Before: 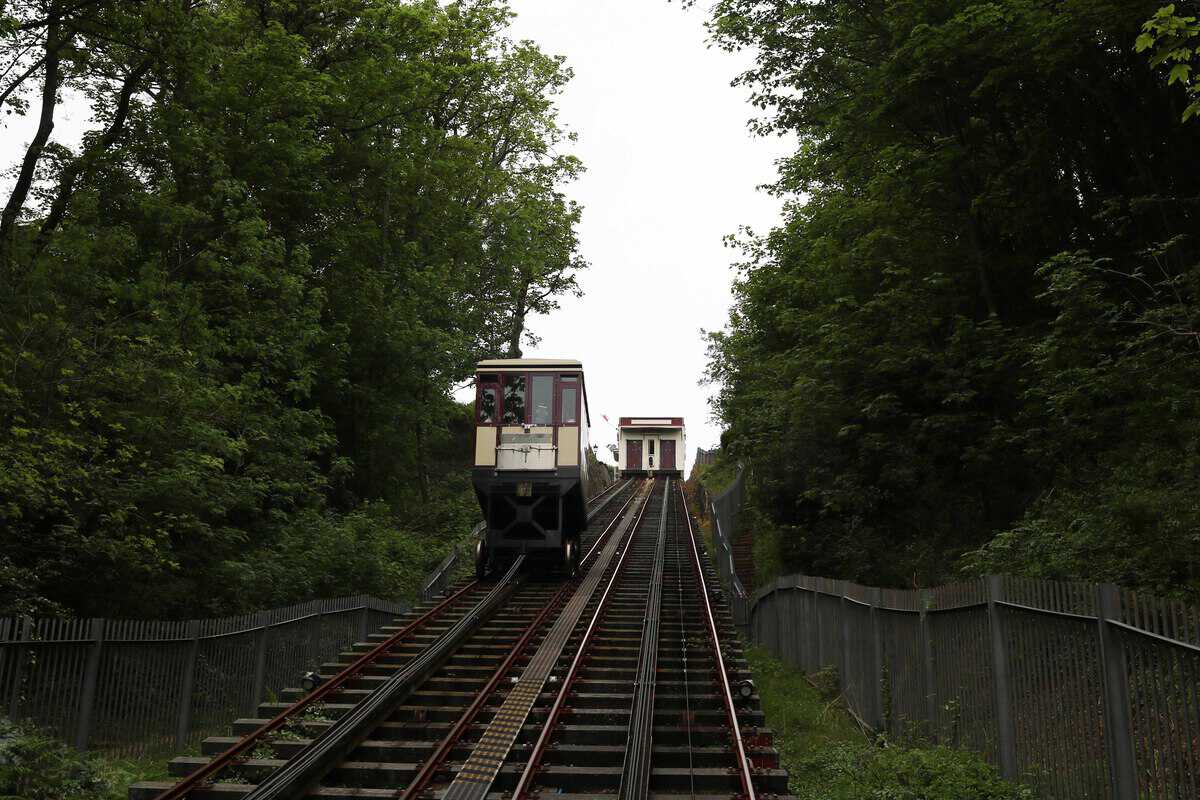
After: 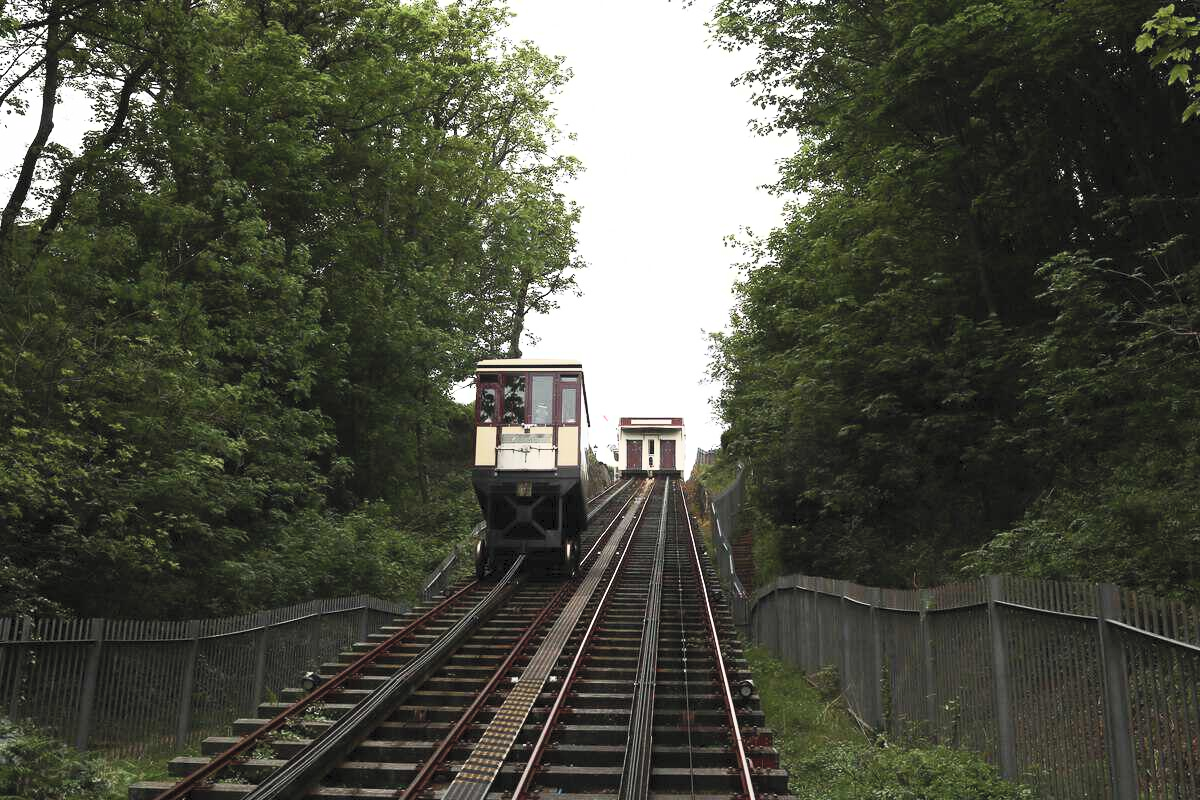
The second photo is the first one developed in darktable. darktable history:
contrast brightness saturation: contrast 0.384, brightness 0.531
